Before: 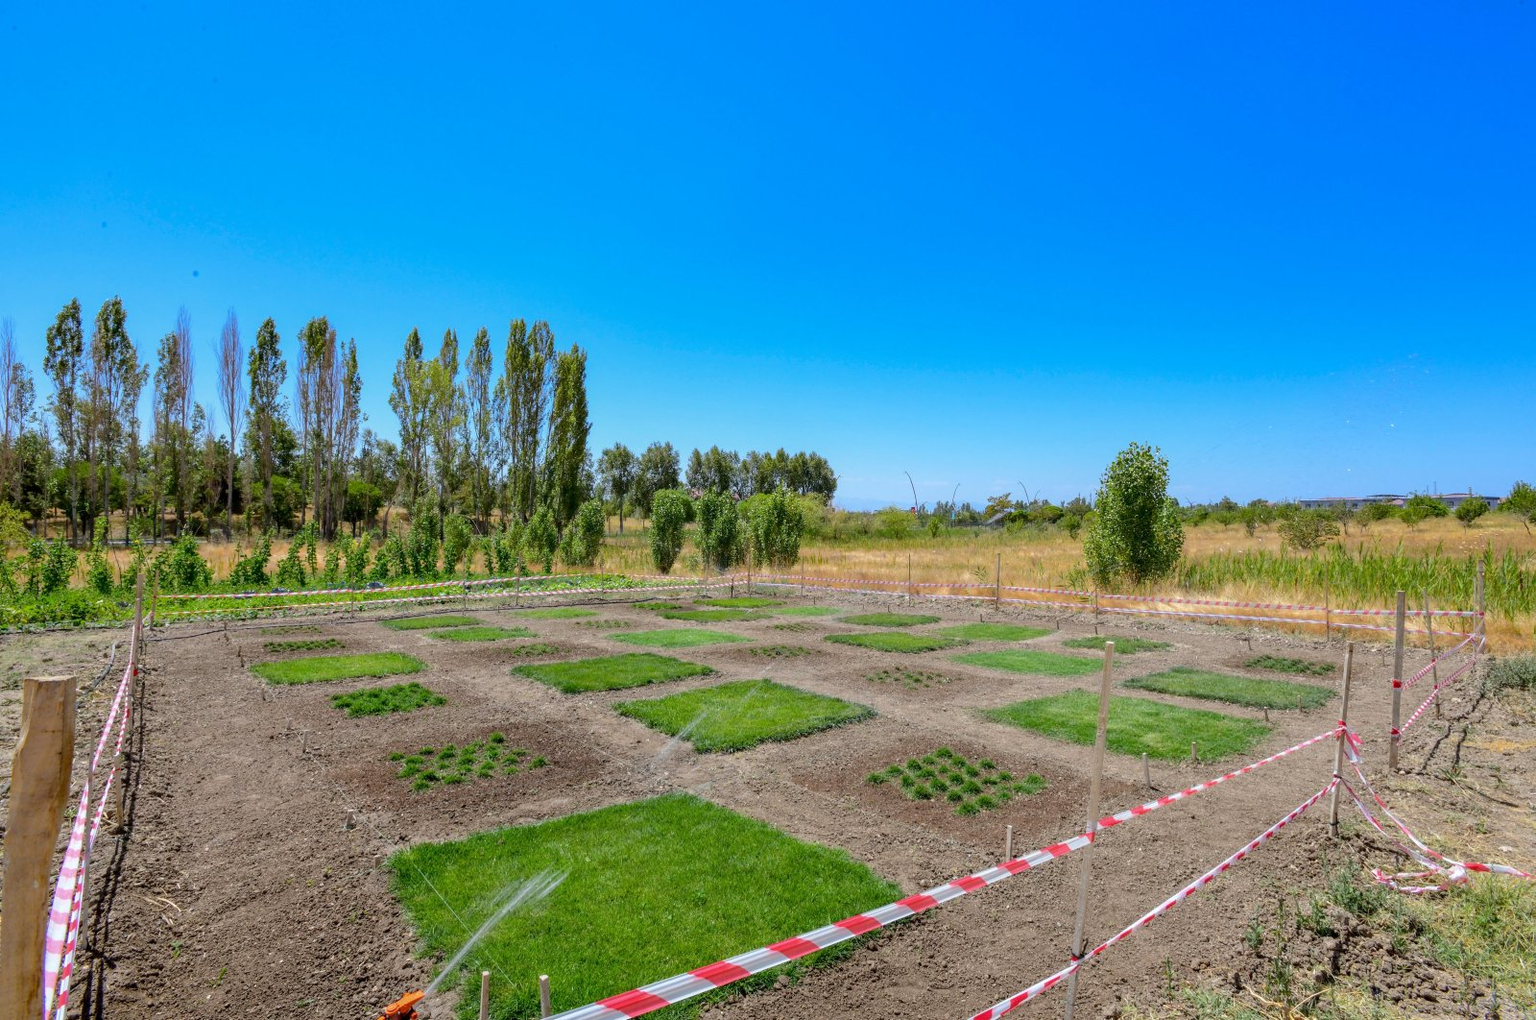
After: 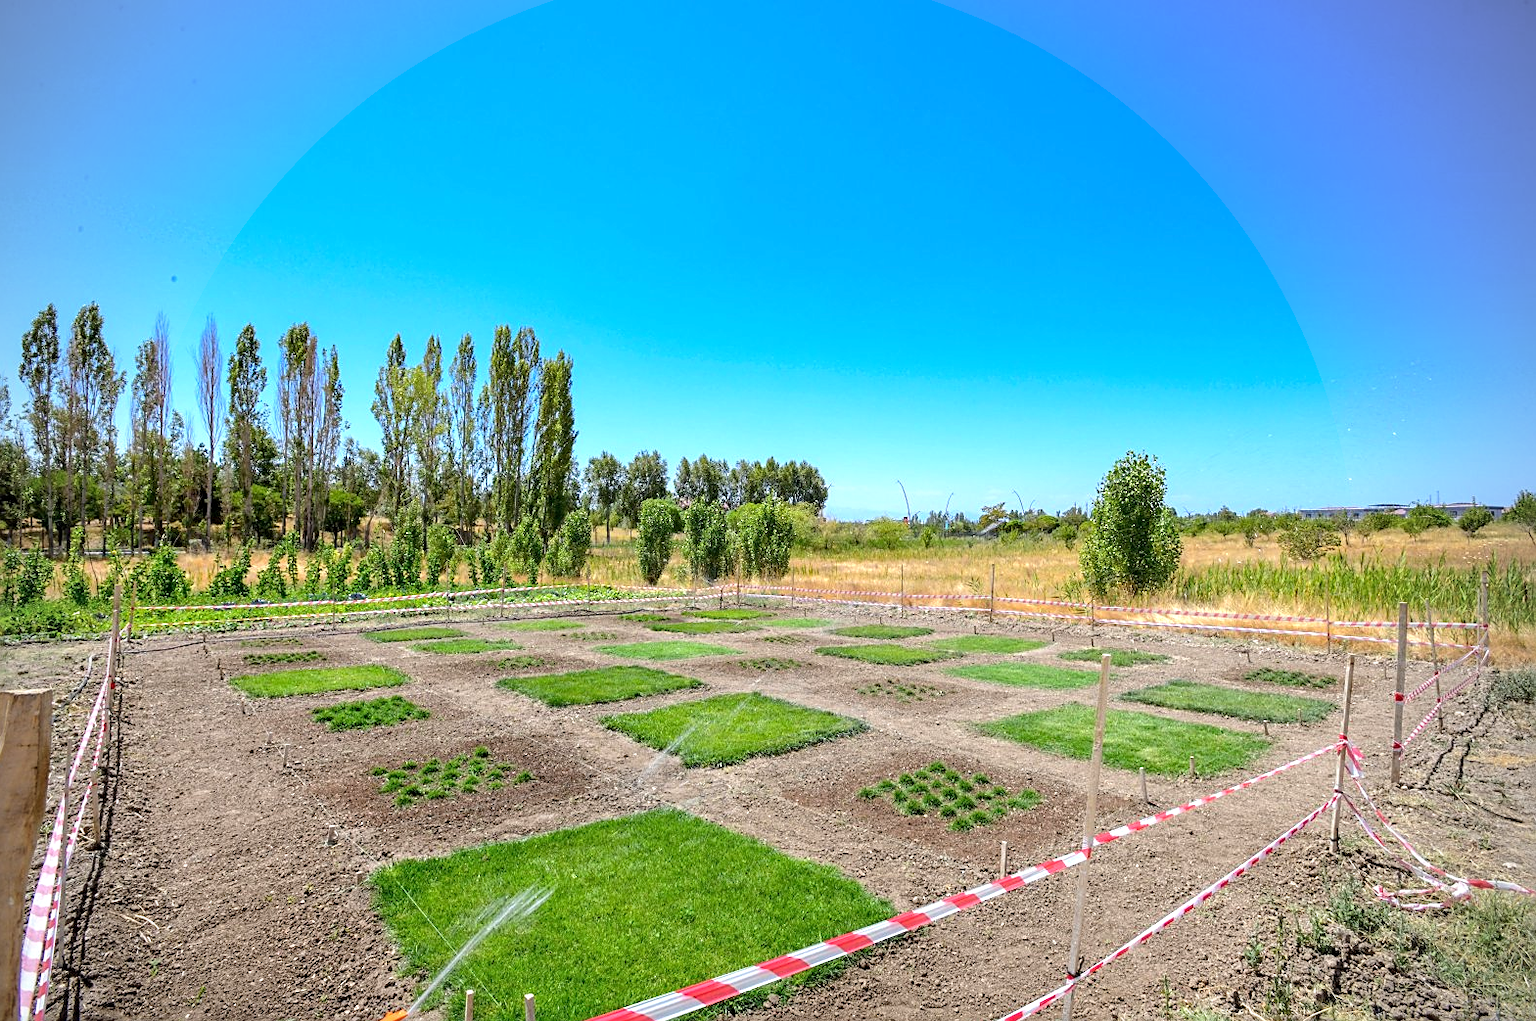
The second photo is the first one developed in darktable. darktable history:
vignetting: brightness -0.575, center (-0.034, 0.145), unbound false
exposure: exposure 0.61 EV, compensate highlight preservation false
sharpen: amount 0.497
crop: left 1.637%, right 0.266%, bottom 1.766%
